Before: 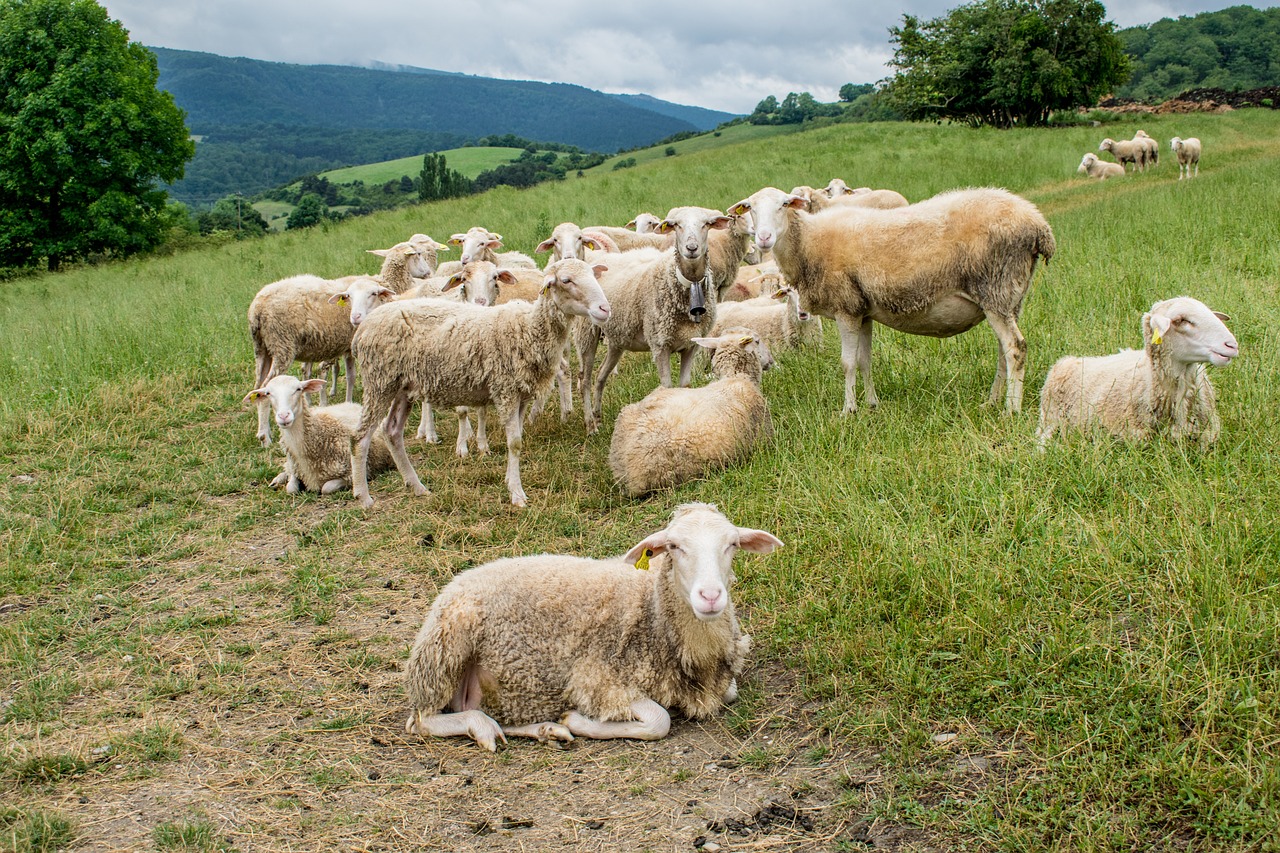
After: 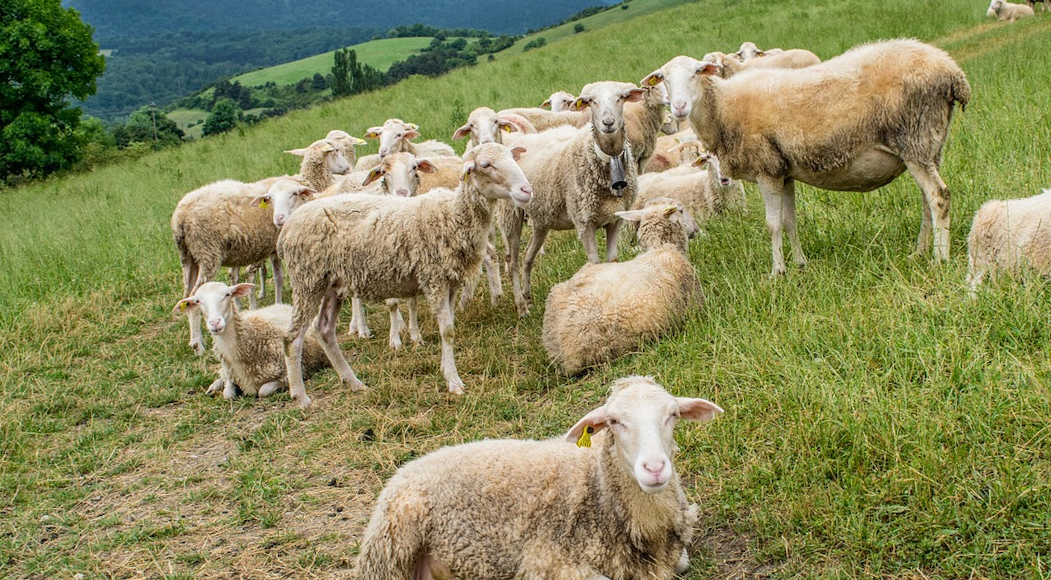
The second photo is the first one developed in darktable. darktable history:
local contrast: detail 110%
crop and rotate: left 2.425%, top 11.305%, right 9.6%, bottom 15.08%
rotate and perspective: rotation -4.57°, crop left 0.054, crop right 0.944, crop top 0.087, crop bottom 0.914
